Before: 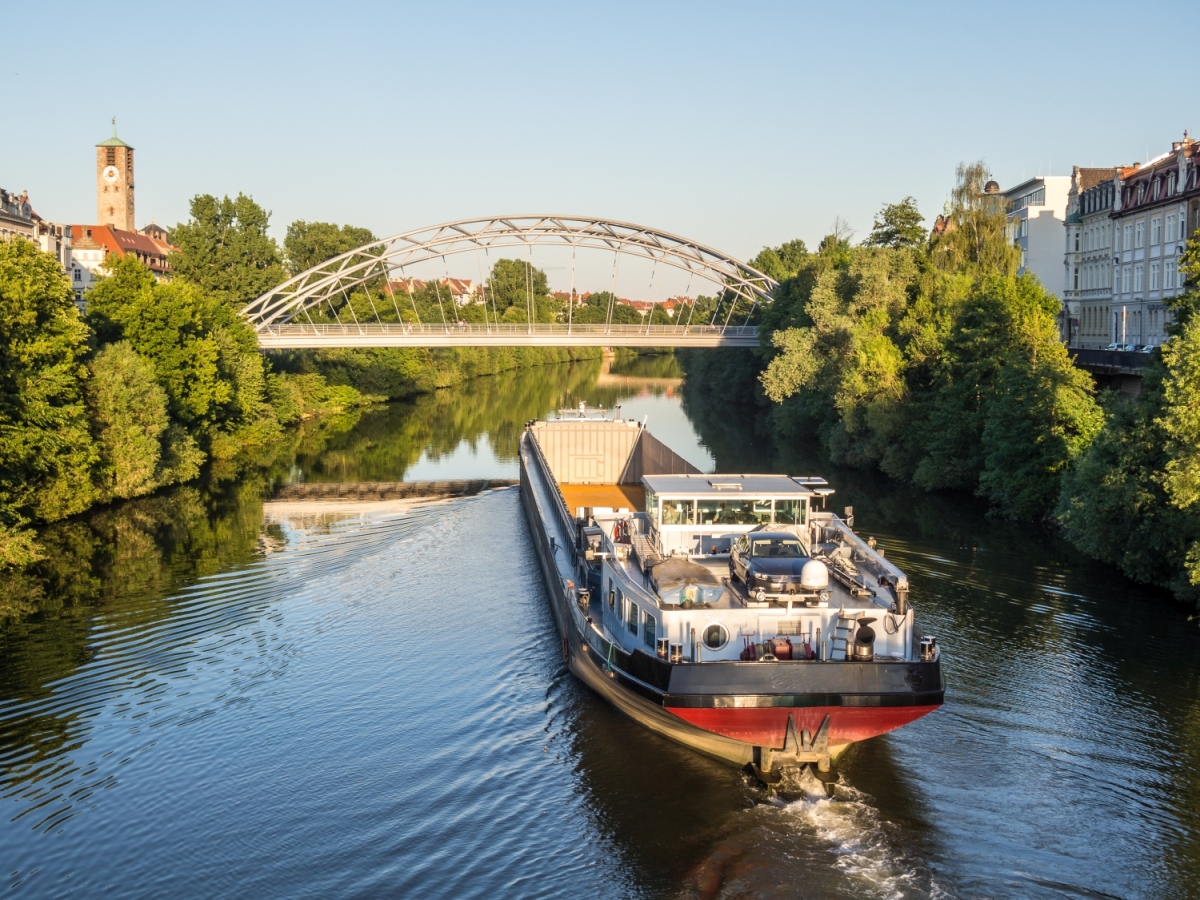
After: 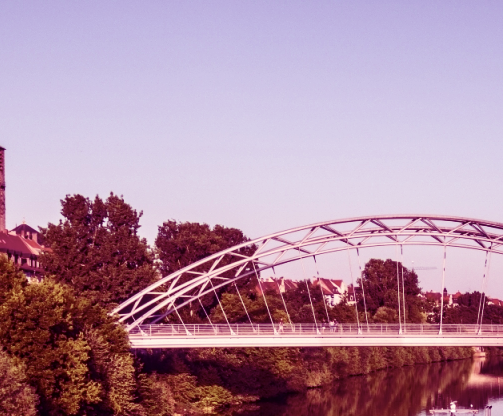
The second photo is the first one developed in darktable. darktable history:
crop and rotate: left 10.817%, top 0.062%, right 47.194%, bottom 53.626%
contrast brightness saturation: contrast 0.16, saturation 0.32
color zones: curves: ch1 [(0, 0.292) (0.001, 0.292) (0.2, 0.264) (0.4, 0.248) (0.6, 0.248) (0.8, 0.264) (0.999, 0.292) (1, 0.292)]
color balance: mode lift, gamma, gain (sRGB), lift [1, 1, 0.101, 1]
